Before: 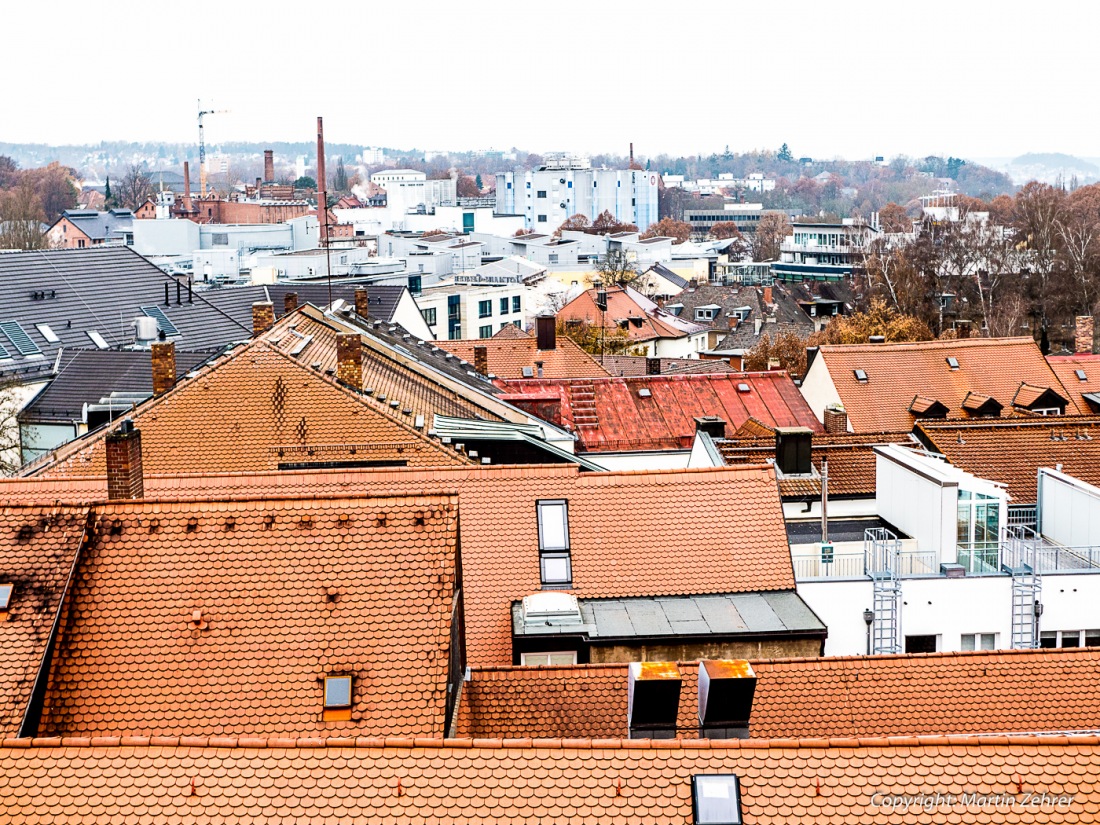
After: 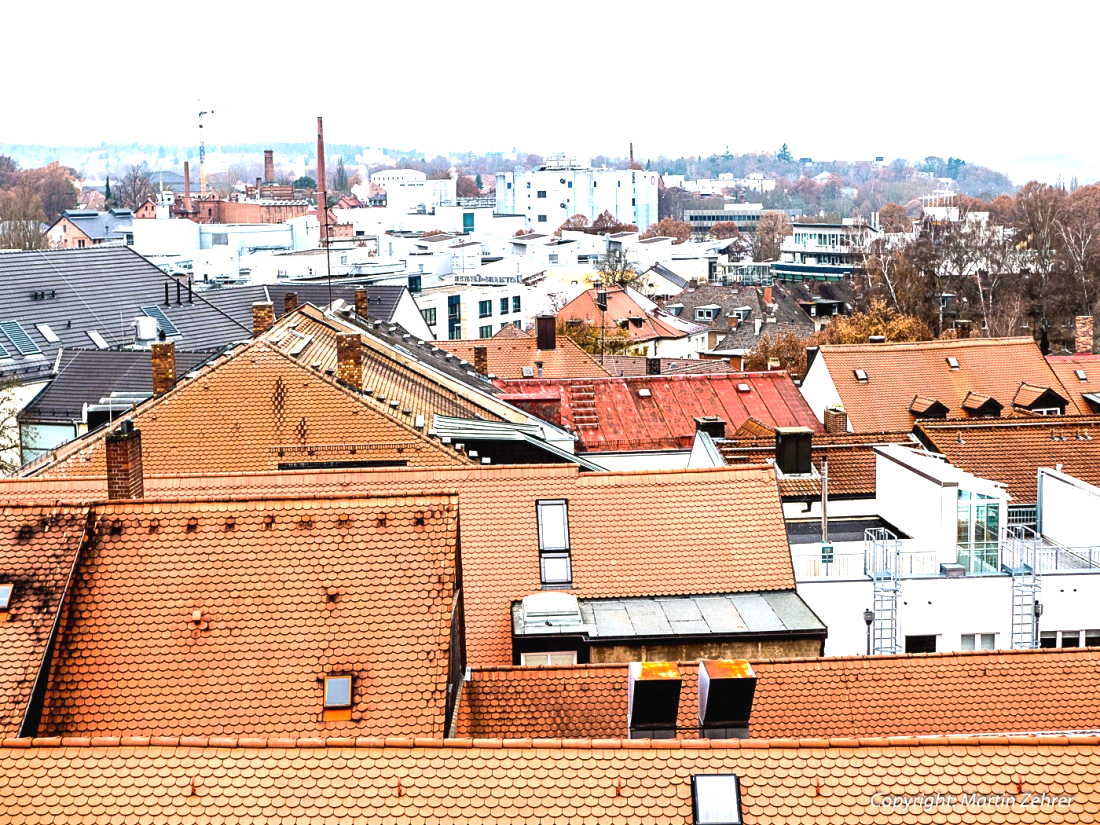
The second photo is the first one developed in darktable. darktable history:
base curve: curves: ch0 [(0, 0) (0.74, 0.67) (1, 1)], preserve colors none
exposure: black level correction -0.002, exposure 0.538 EV, compensate exposure bias true, compensate highlight preservation false
